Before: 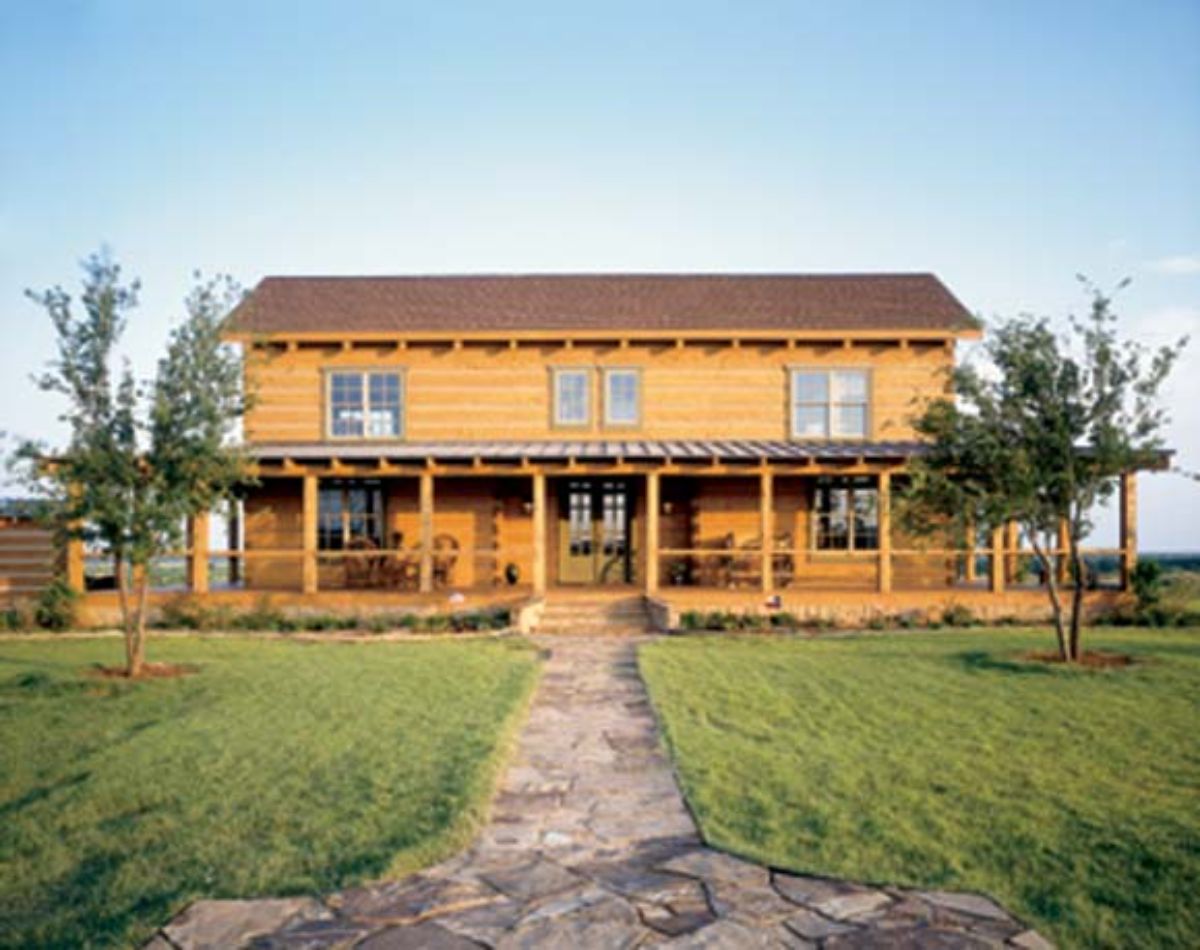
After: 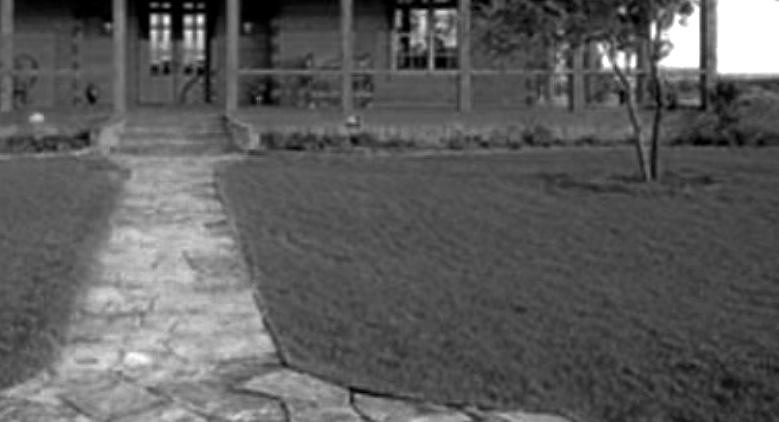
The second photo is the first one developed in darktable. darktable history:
crop and rotate: left 35.05%, top 50.651%, bottom 4.838%
exposure: black level correction 0.001, exposure 0.499 EV, compensate highlight preservation false
color zones: curves: ch0 [(0.287, 0.048) (0.493, 0.484) (0.737, 0.816)]; ch1 [(0, 0) (0.143, 0) (0.286, 0) (0.429, 0) (0.571, 0) (0.714, 0) (0.857, 0)]
